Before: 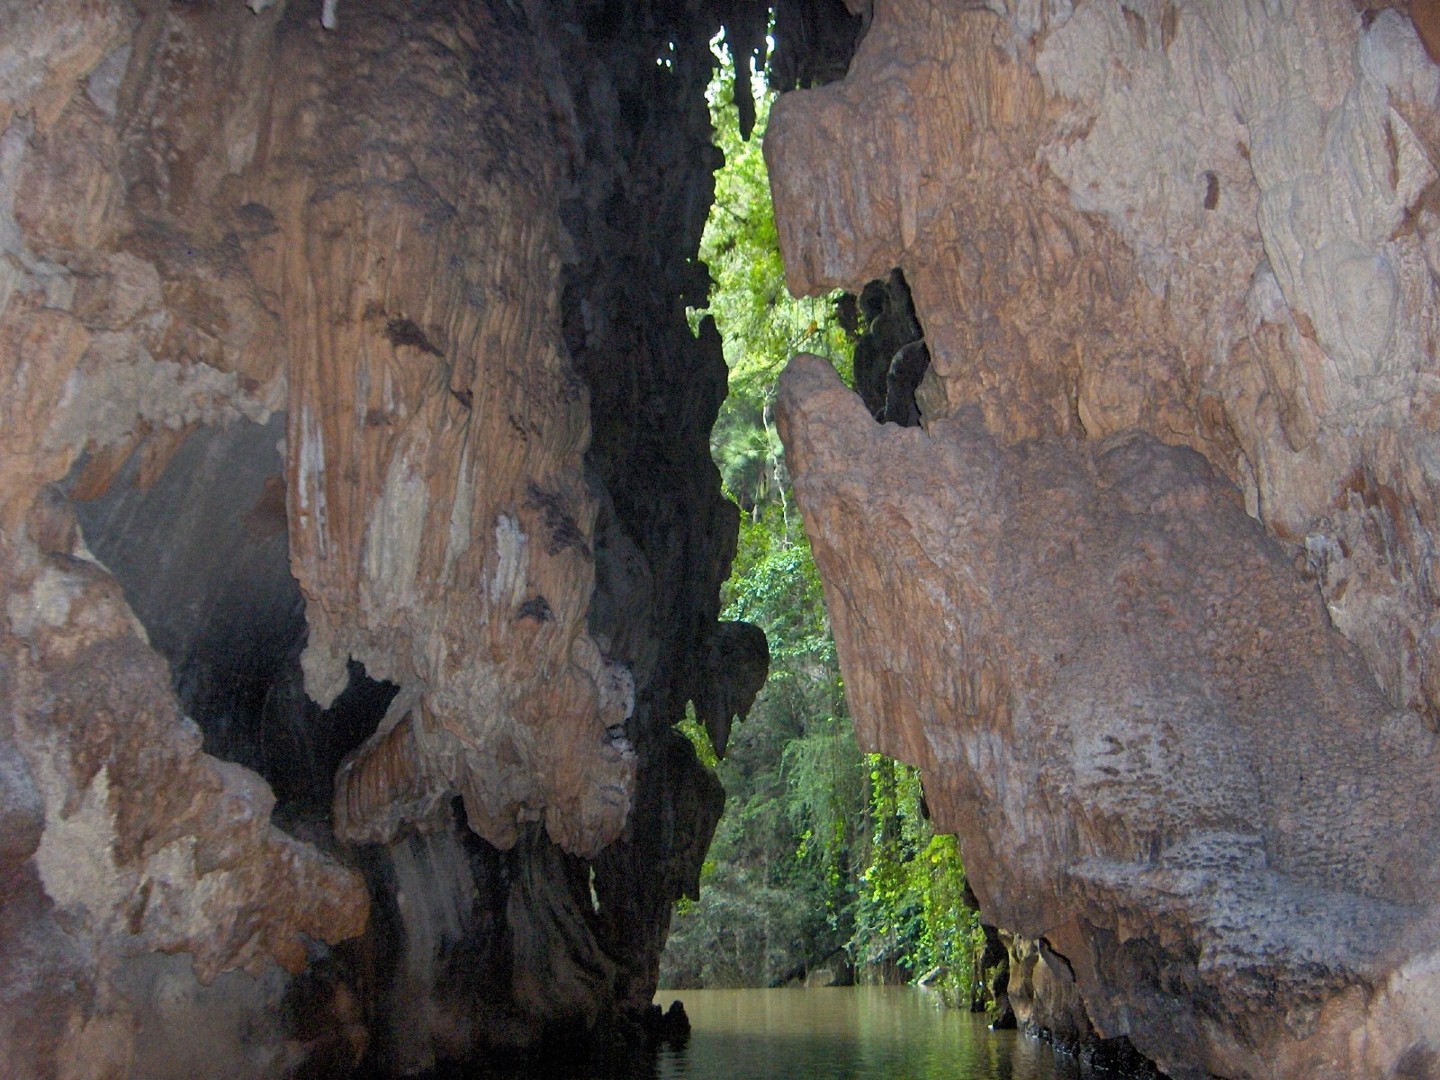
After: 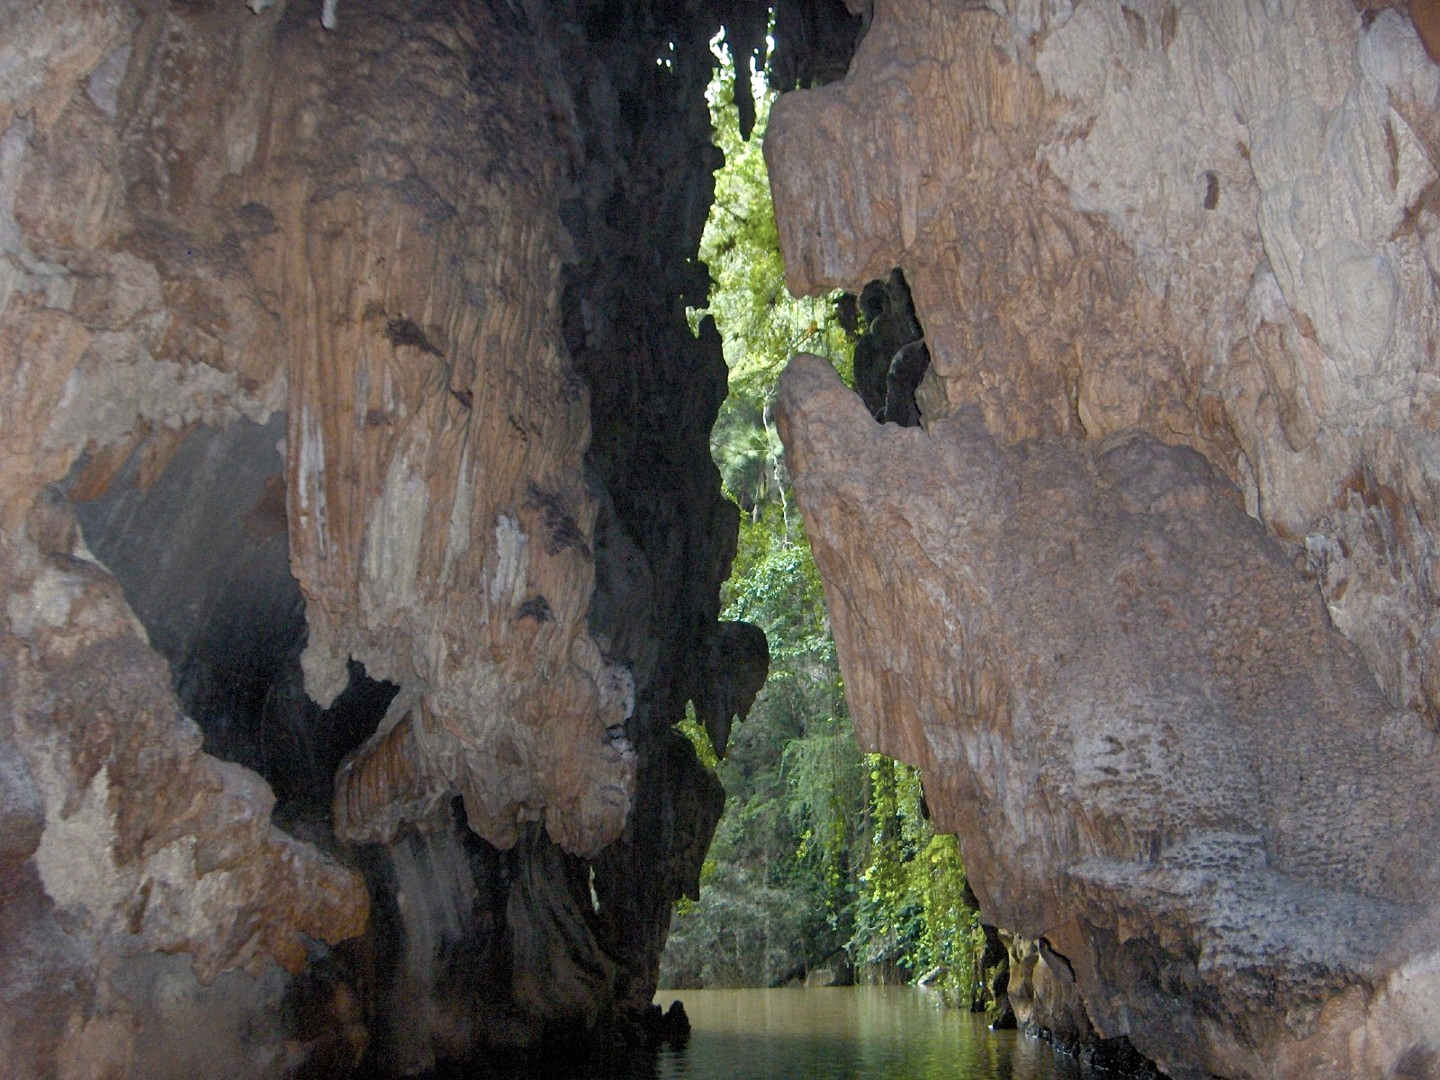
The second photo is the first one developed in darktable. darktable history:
color balance rgb: perceptual saturation grading › global saturation 45%, perceptual saturation grading › highlights -25%, perceptual saturation grading › shadows 50%, perceptual brilliance grading › global brilliance 3%, global vibrance 3%
color correction: saturation 0.57
tone equalizer: on, module defaults
